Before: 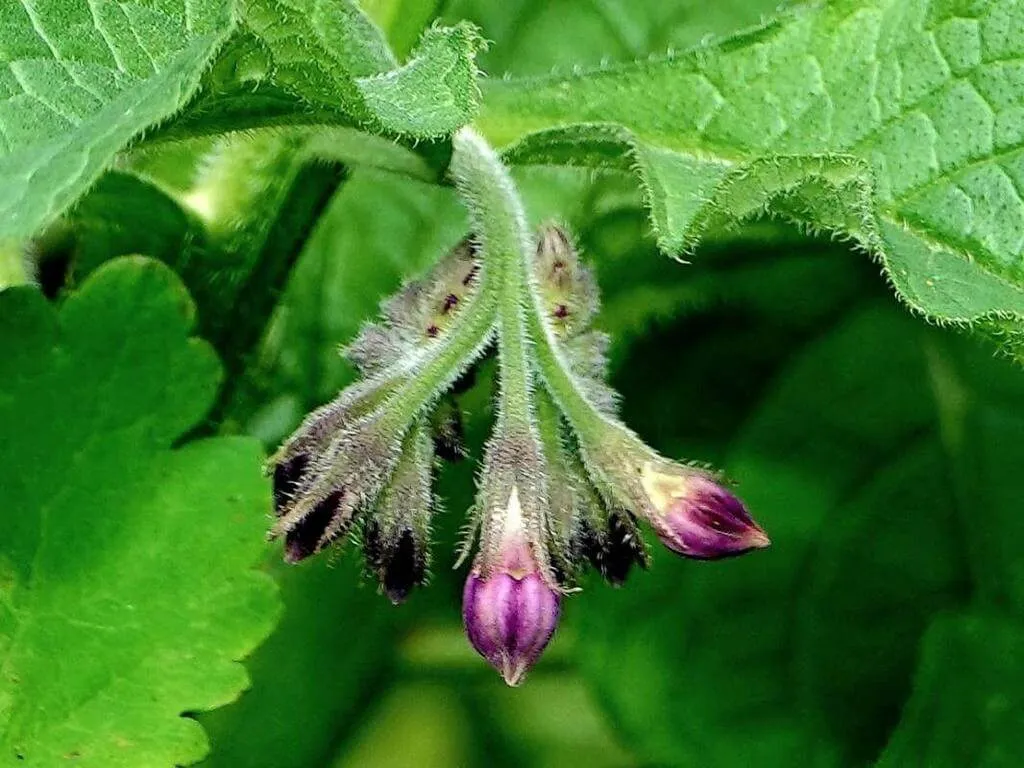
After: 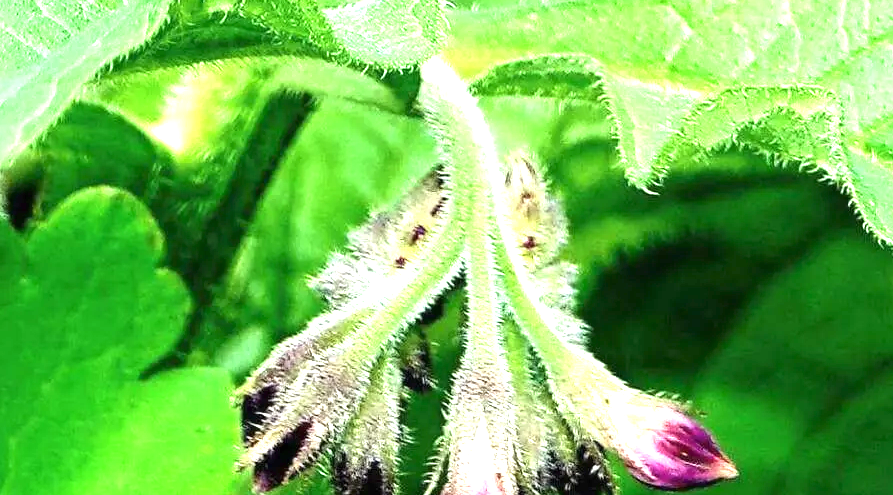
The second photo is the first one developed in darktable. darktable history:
crop: left 3.129%, top 8.989%, right 9.637%, bottom 26.431%
exposure: black level correction 0, exposure 1.618 EV, compensate highlight preservation false
